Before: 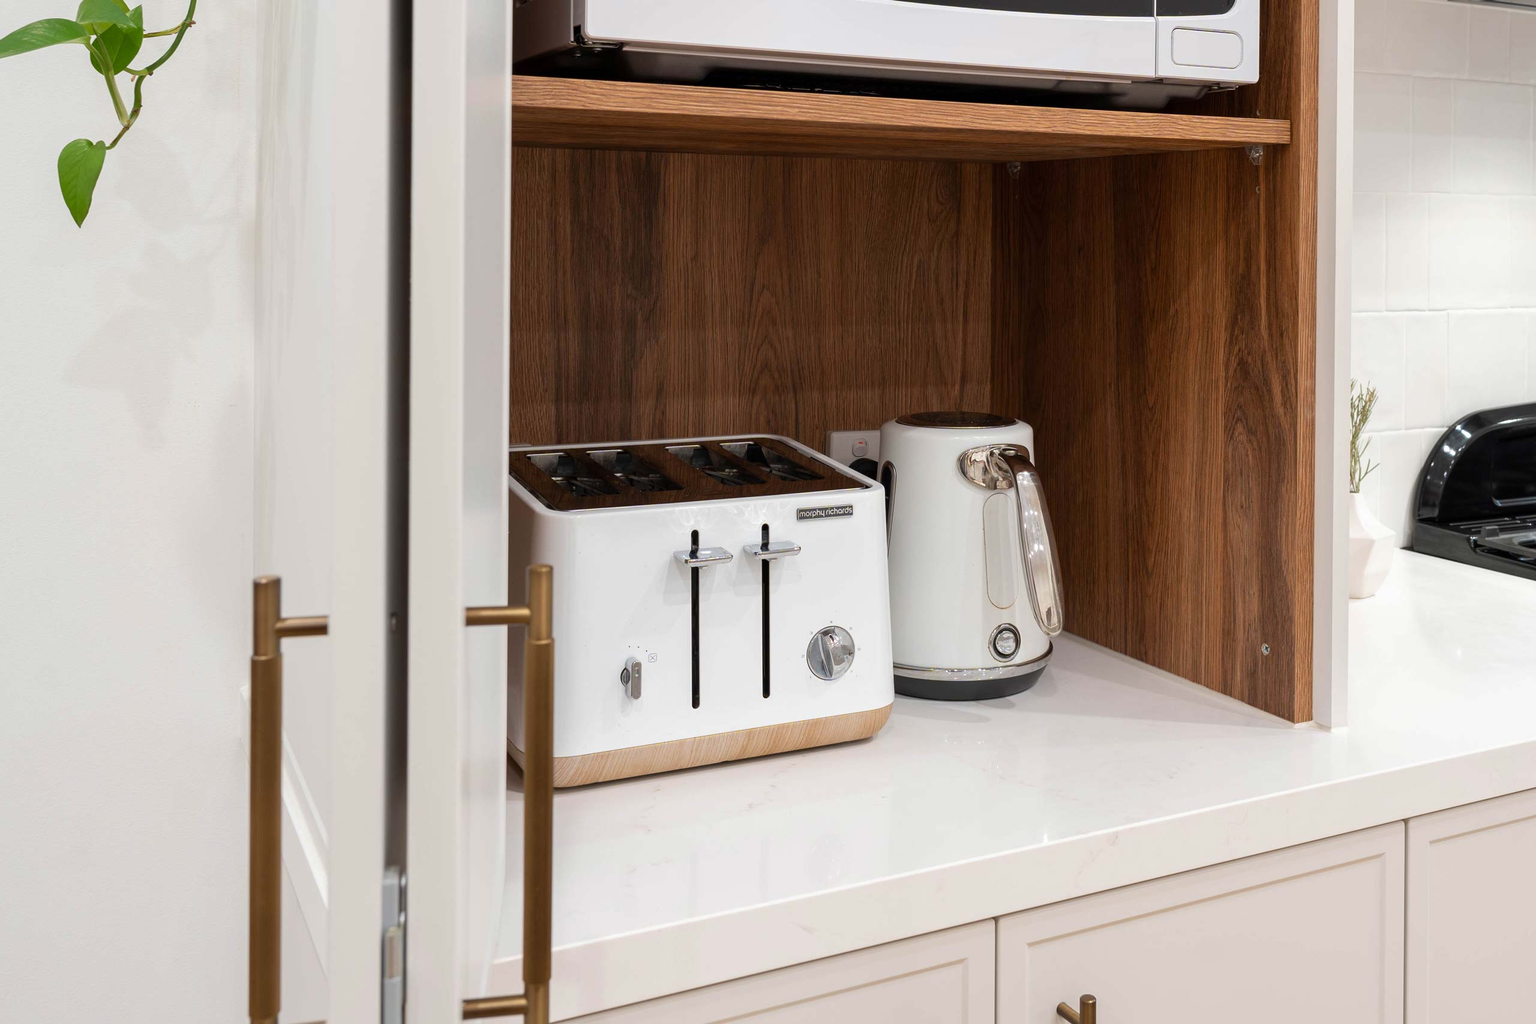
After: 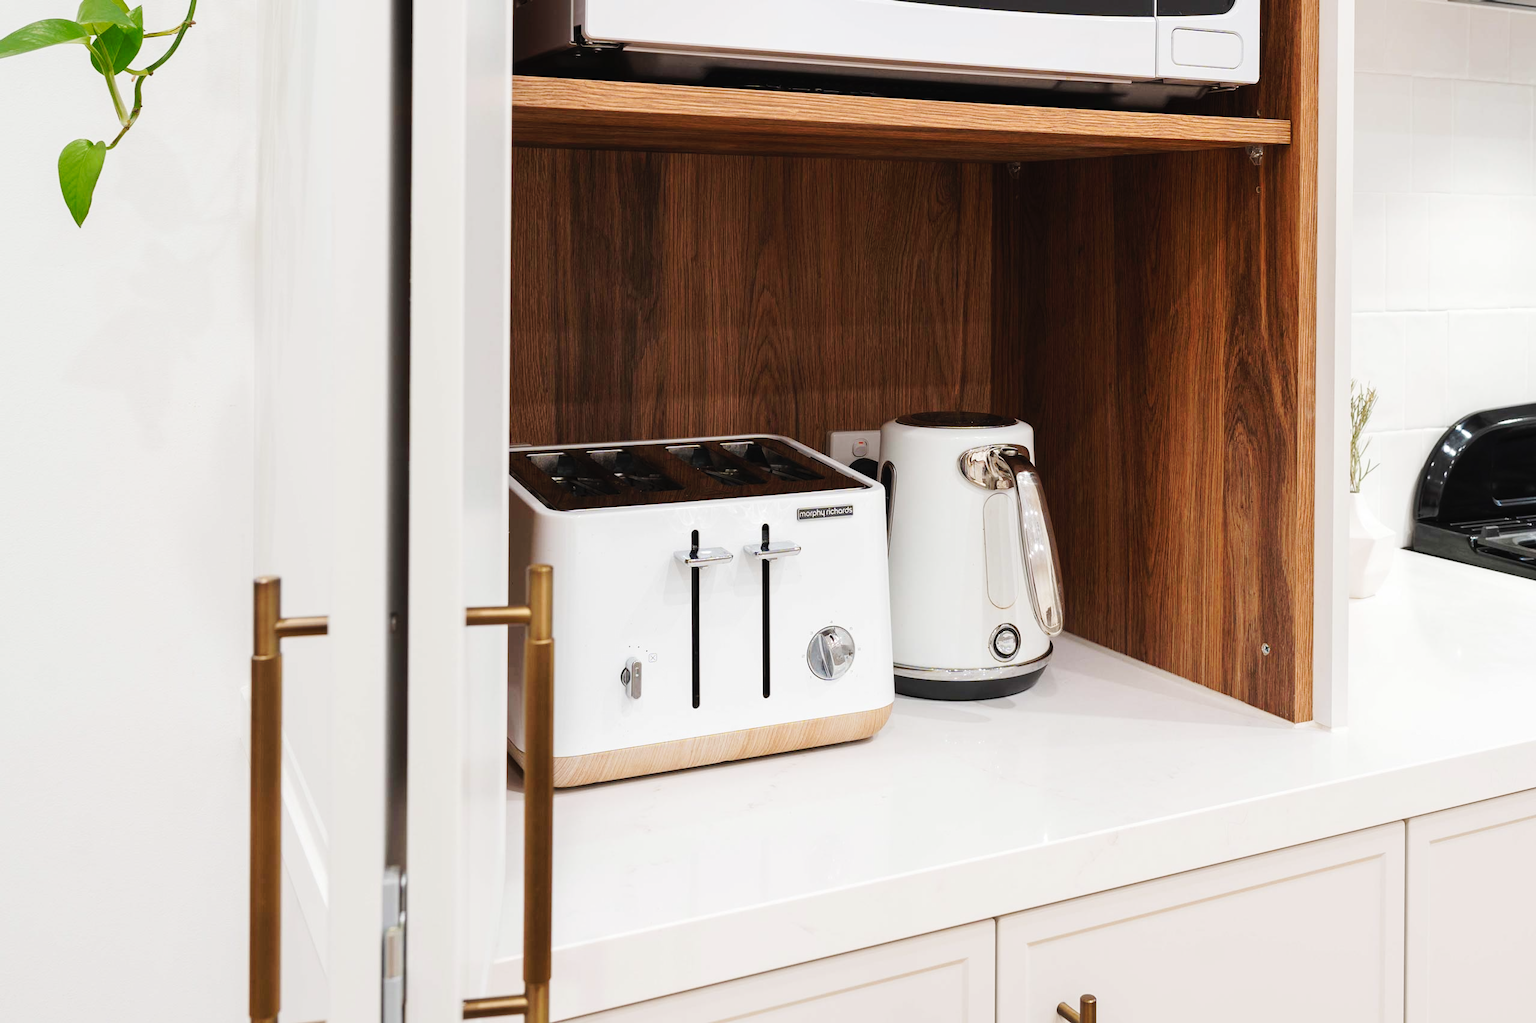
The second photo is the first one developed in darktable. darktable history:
contrast brightness saturation: contrast 0.009, saturation -0.06
tone curve: curves: ch0 [(0, 0.023) (0.103, 0.087) (0.295, 0.297) (0.445, 0.531) (0.553, 0.665) (0.735, 0.843) (0.994, 1)]; ch1 [(0, 0) (0.414, 0.395) (0.447, 0.447) (0.485, 0.495) (0.512, 0.523) (0.542, 0.581) (0.581, 0.632) (0.646, 0.715) (1, 1)]; ch2 [(0, 0) (0.369, 0.388) (0.449, 0.431) (0.478, 0.471) (0.516, 0.517) (0.579, 0.624) (0.674, 0.775) (1, 1)], preserve colors none
